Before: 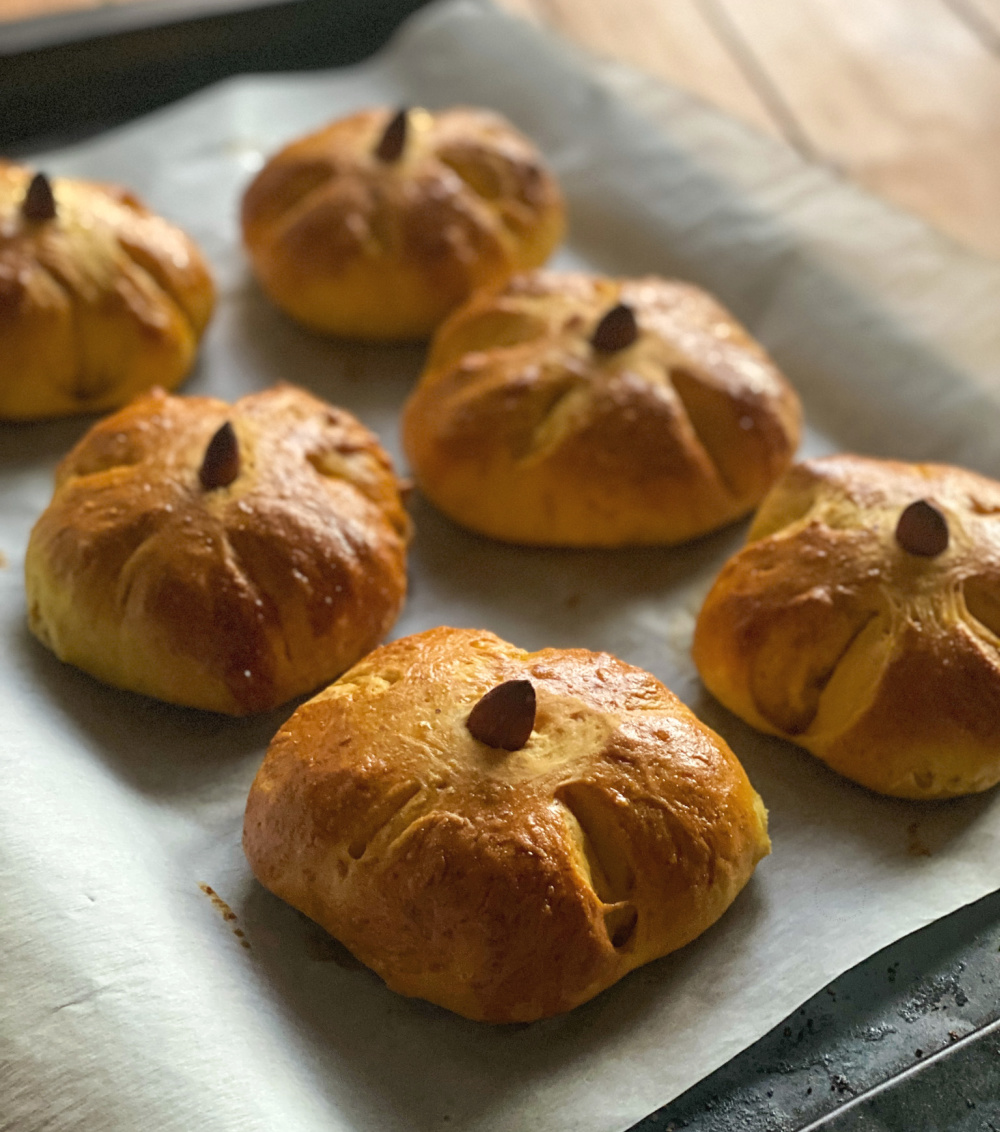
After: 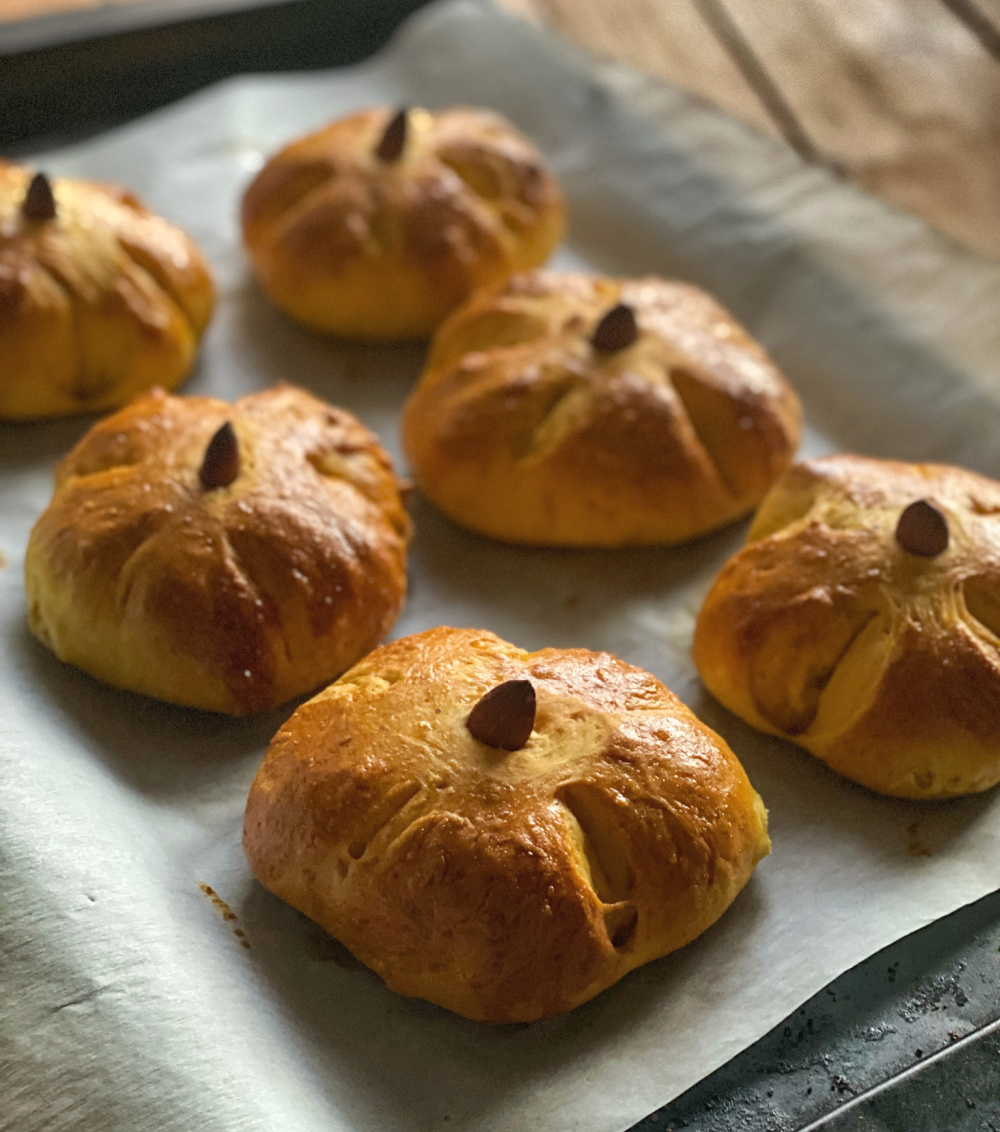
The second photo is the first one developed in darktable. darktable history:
shadows and highlights: shadows 17.88, highlights -84.96, soften with gaussian
